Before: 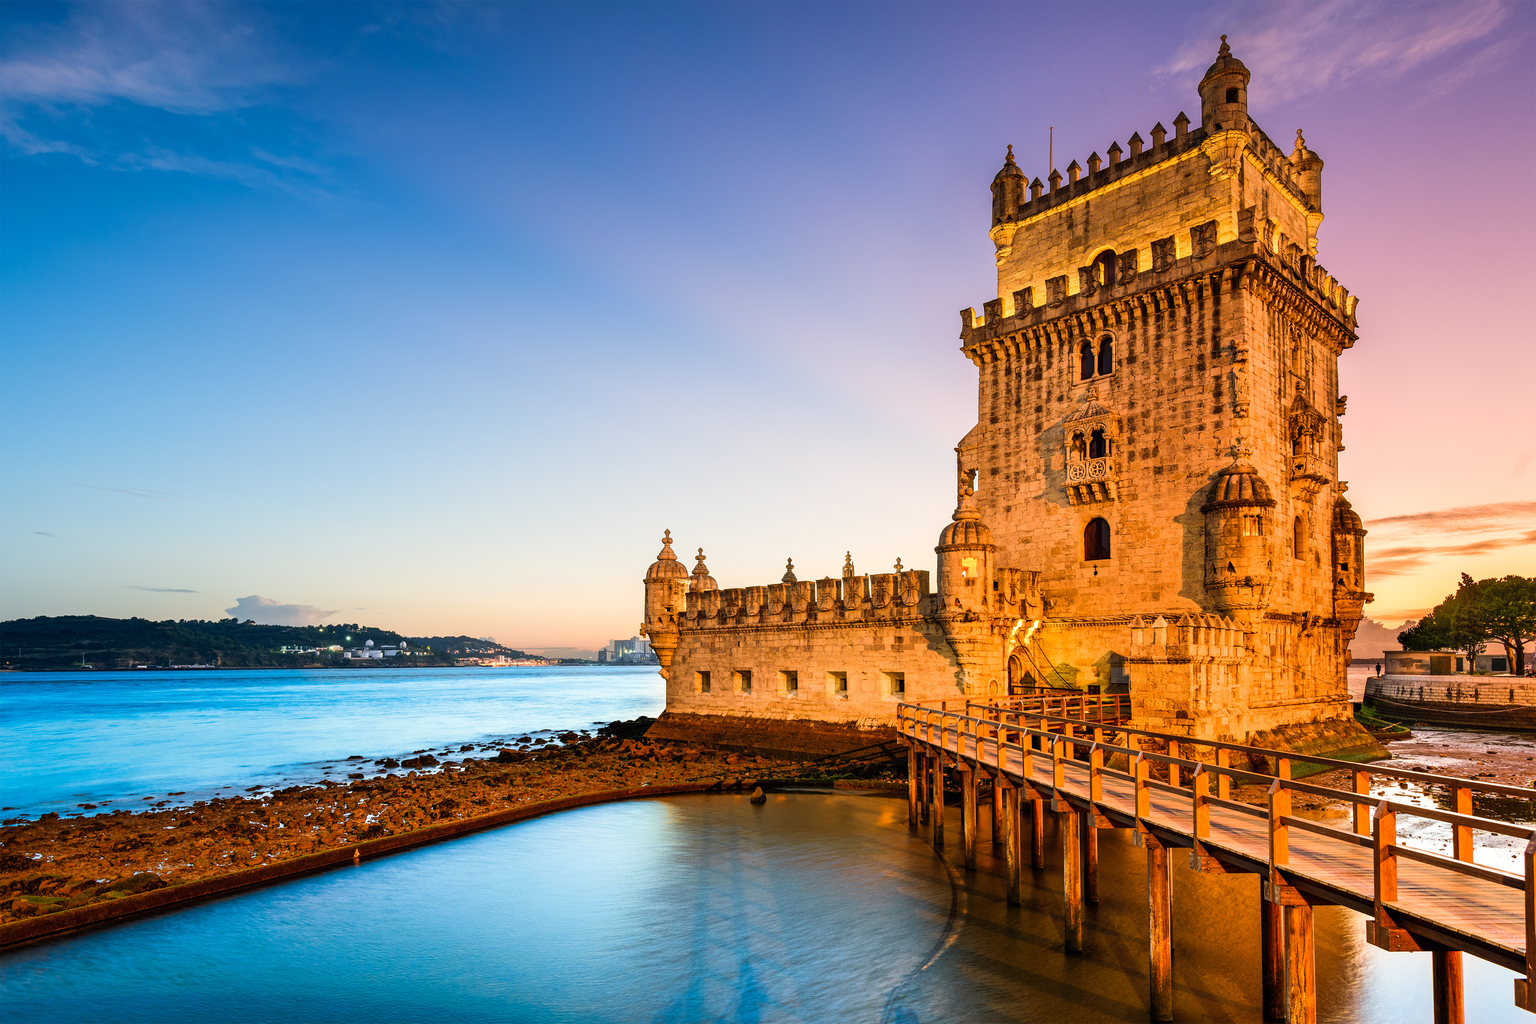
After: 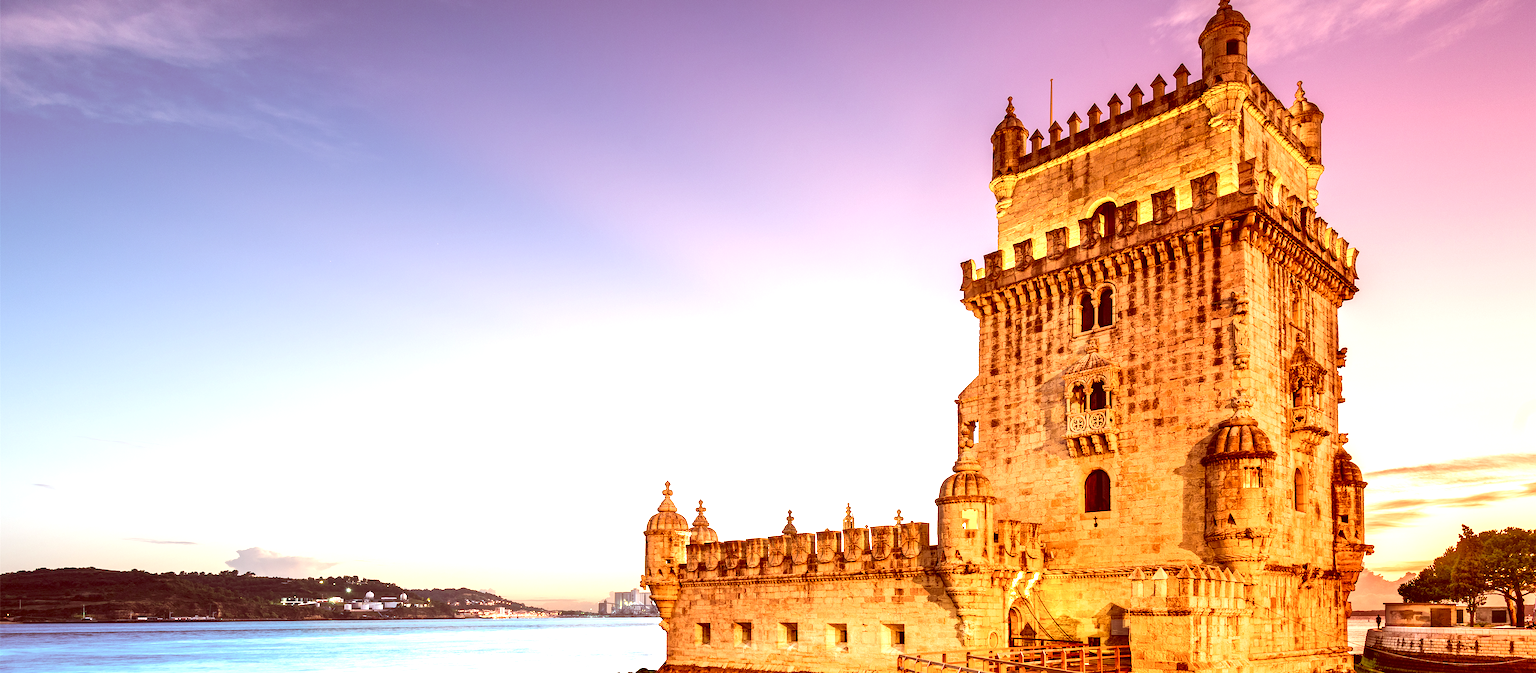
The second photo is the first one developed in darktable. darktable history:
crop and rotate: top 4.733%, bottom 29.476%
exposure: exposure 0.939 EV, compensate exposure bias true, compensate highlight preservation false
color correction: highlights a* 9.27, highlights b* 8.88, shadows a* 39.77, shadows b* 39.35, saturation 0.809
